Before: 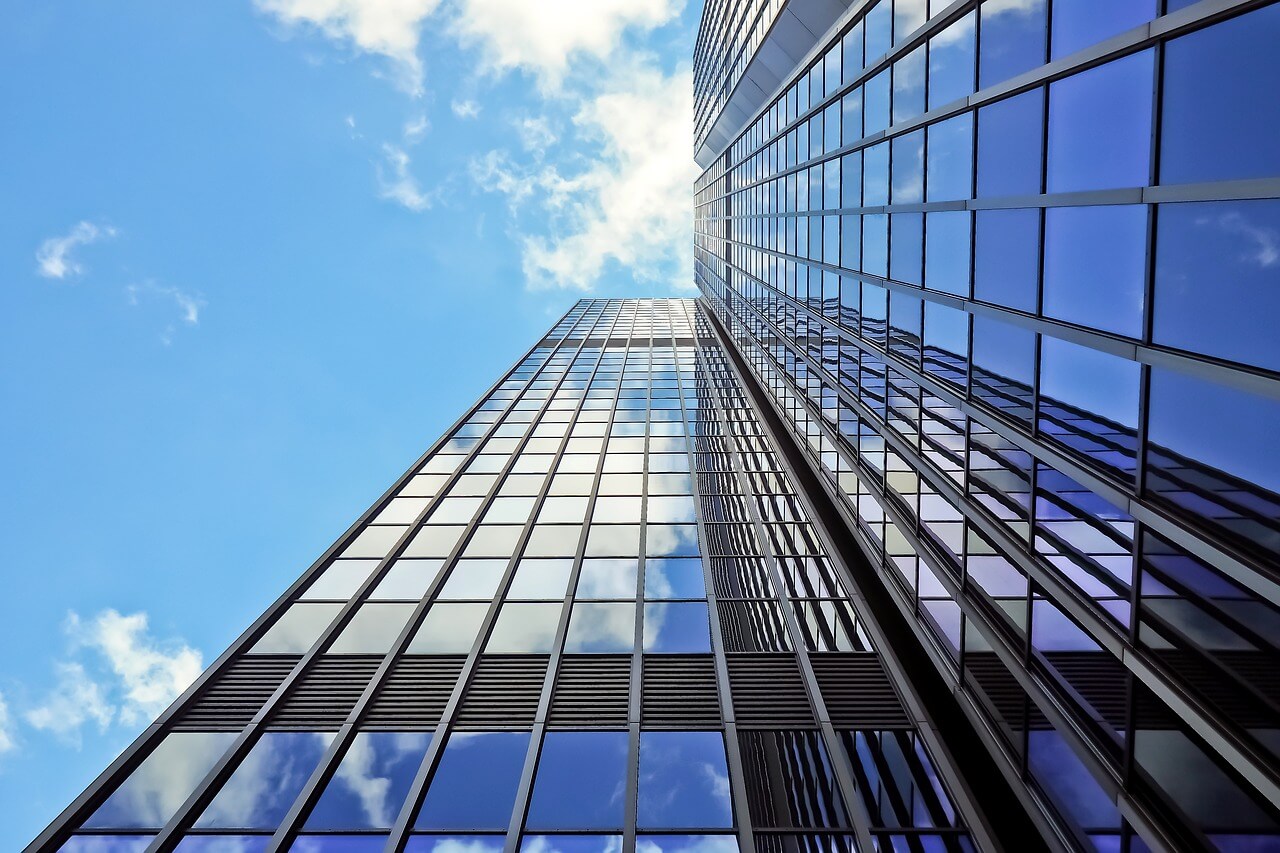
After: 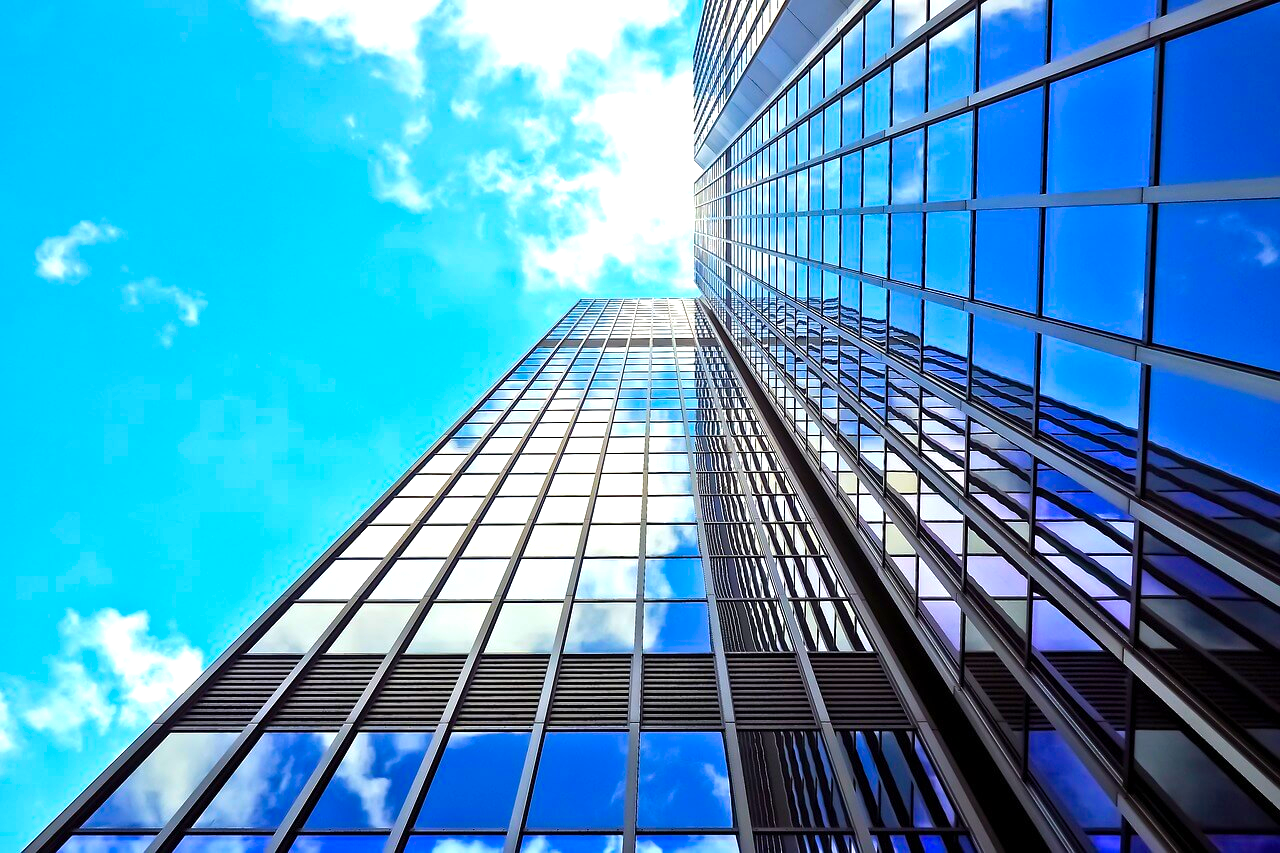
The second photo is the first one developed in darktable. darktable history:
color balance rgb: linear chroma grading › global chroma 19.7%, perceptual saturation grading › global saturation 29.801%, perceptual brilliance grading › global brilliance 17.64%, global vibrance 14.473%
